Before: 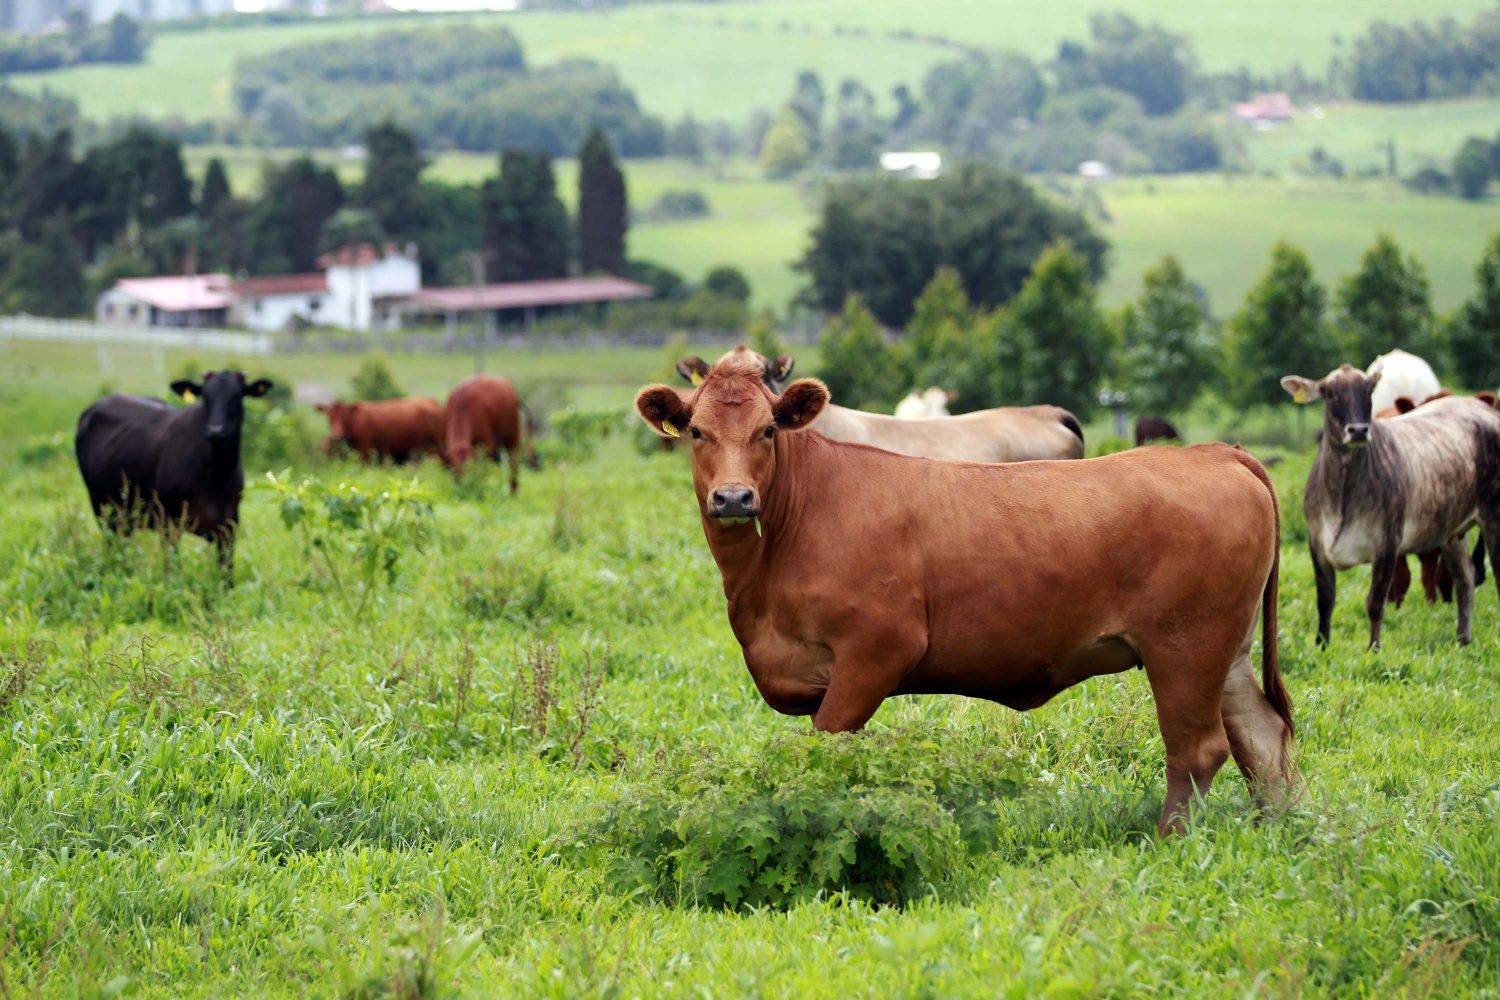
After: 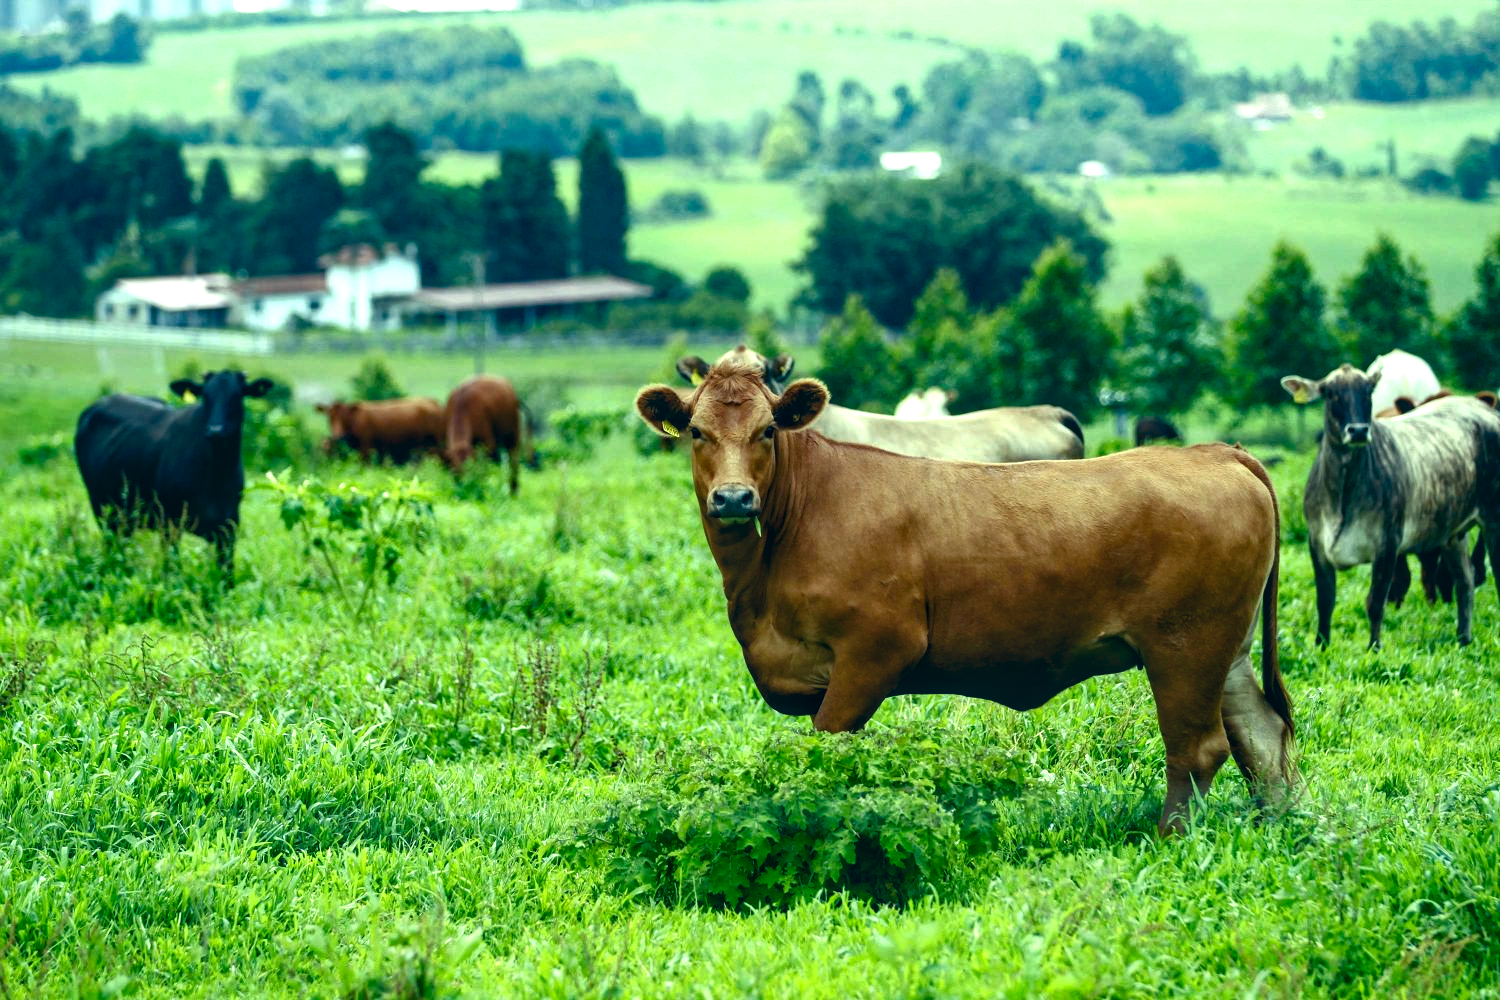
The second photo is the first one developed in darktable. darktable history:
local contrast: on, module defaults
color correction: highlights a* -19.65, highlights b* 9.8, shadows a* -20.04, shadows b* -11.55
color balance rgb: linear chroma grading › shadows -8.482%, linear chroma grading › global chroma 9.689%, perceptual saturation grading › global saturation 25.348%, perceptual saturation grading › highlights -50.452%, perceptual saturation grading › shadows 31.114%, perceptual brilliance grading › global brilliance 15.395%, perceptual brilliance grading › shadows -34.712%
